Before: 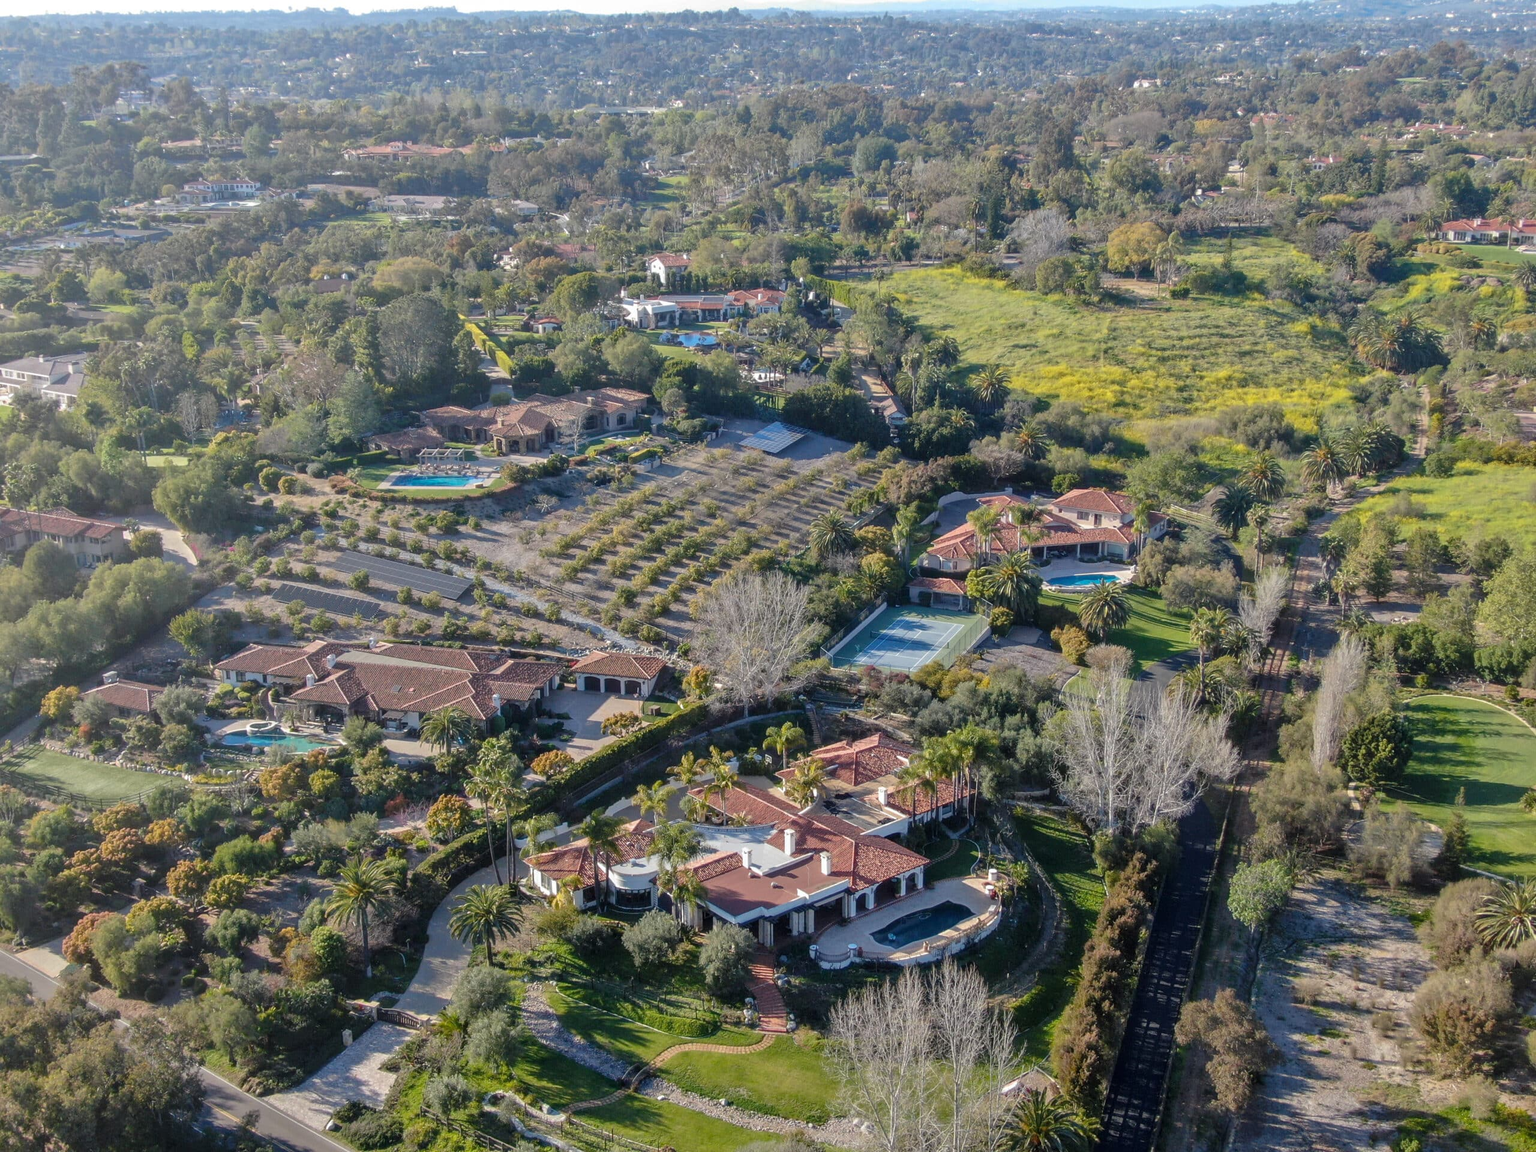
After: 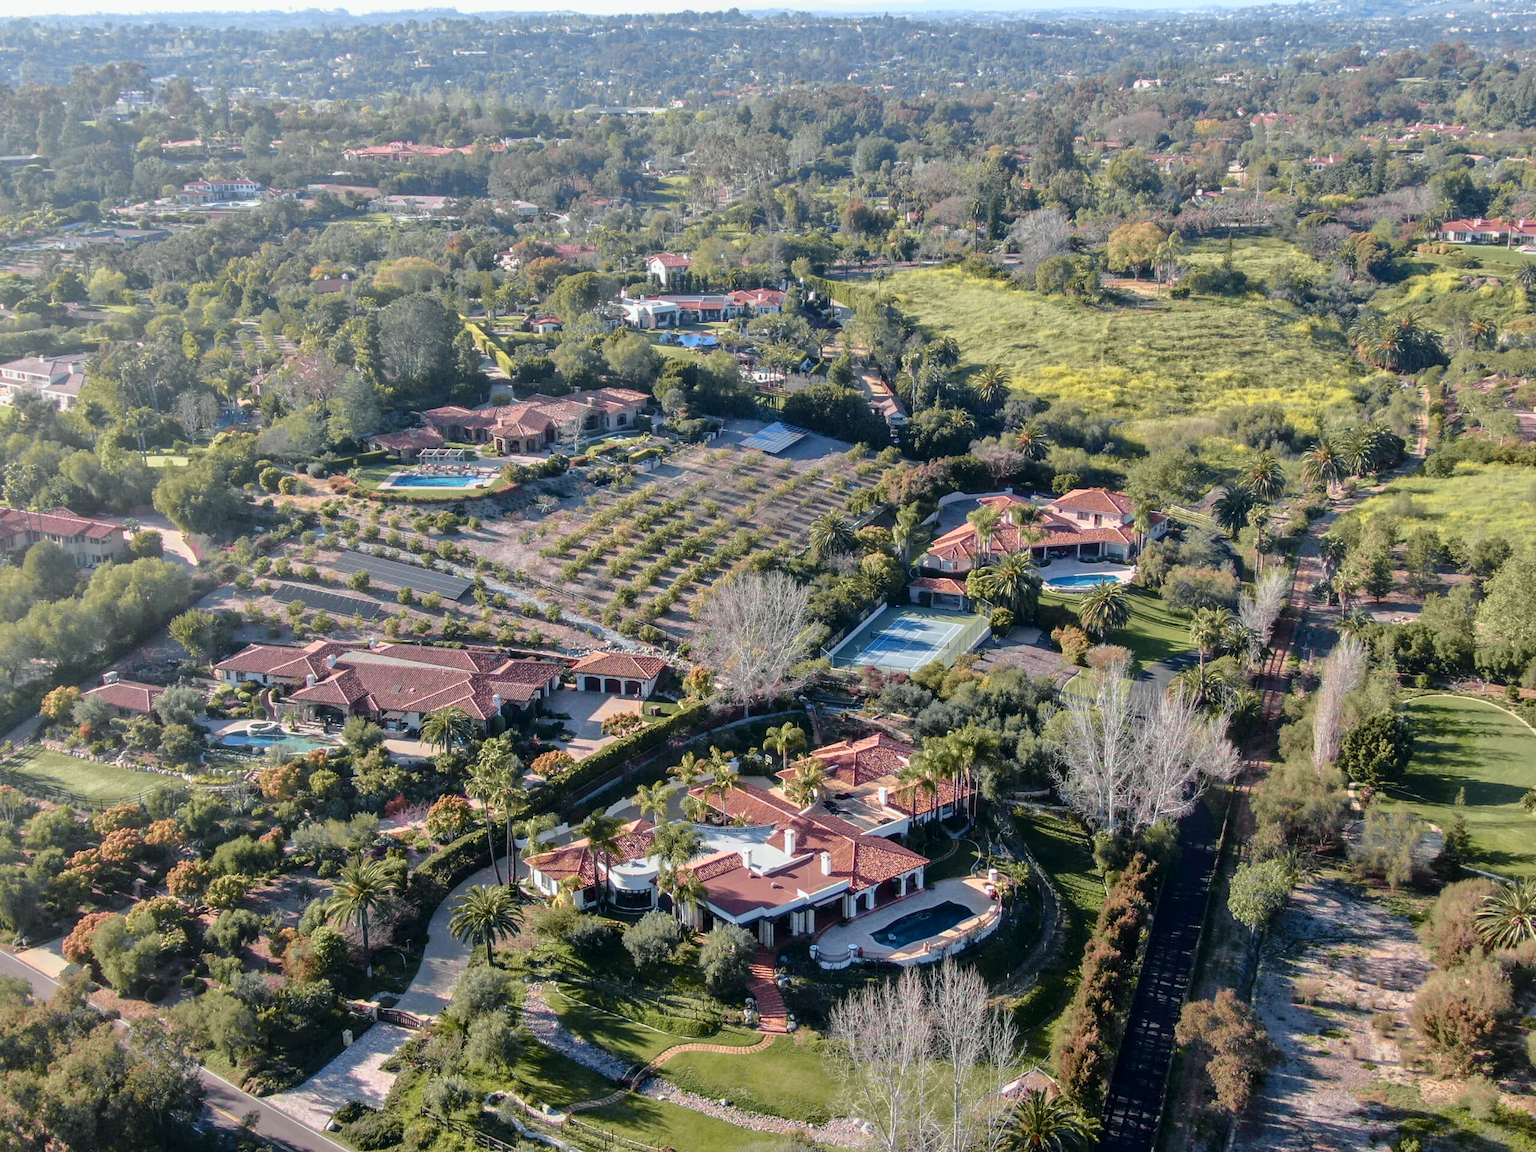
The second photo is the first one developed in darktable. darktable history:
tone curve: curves: ch0 [(0, 0) (0.105, 0.068) (0.195, 0.162) (0.283, 0.283) (0.384, 0.404) (0.485, 0.531) (0.638, 0.681) (0.795, 0.879) (1, 0.977)]; ch1 [(0, 0) (0.161, 0.092) (0.35, 0.33) (0.379, 0.401) (0.456, 0.469) (0.504, 0.501) (0.512, 0.523) (0.58, 0.597) (0.635, 0.646) (1, 1)]; ch2 [(0, 0) (0.371, 0.362) (0.437, 0.437) (0.5, 0.5) (0.53, 0.523) (0.56, 0.58) (0.622, 0.606) (1, 1)], color space Lab, independent channels, preserve colors none
